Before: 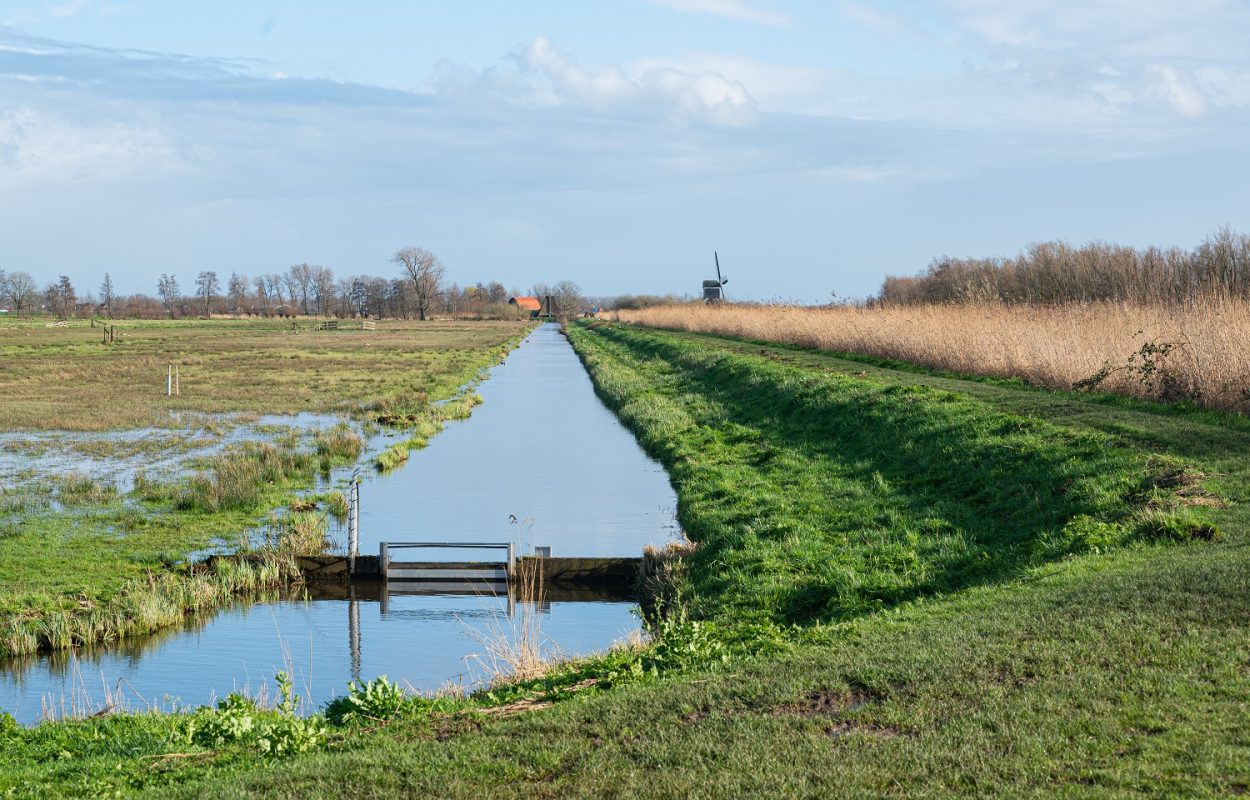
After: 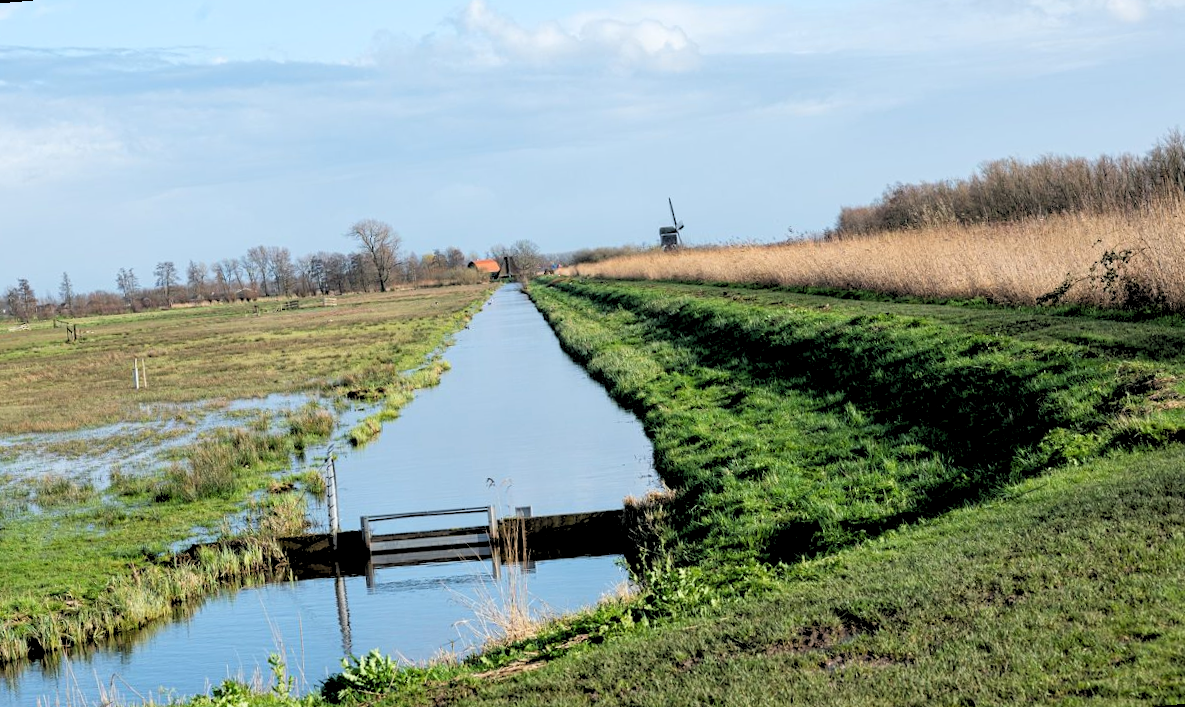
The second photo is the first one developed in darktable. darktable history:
rotate and perspective: rotation -5°, crop left 0.05, crop right 0.952, crop top 0.11, crop bottom 0.89
rgb levels: levels [[0.029, 0.461, 0.922], [0, 0.5, 1], [0, 0.5, 1]]
color correction: highlights a* -0.137, highlights b* 0.137
